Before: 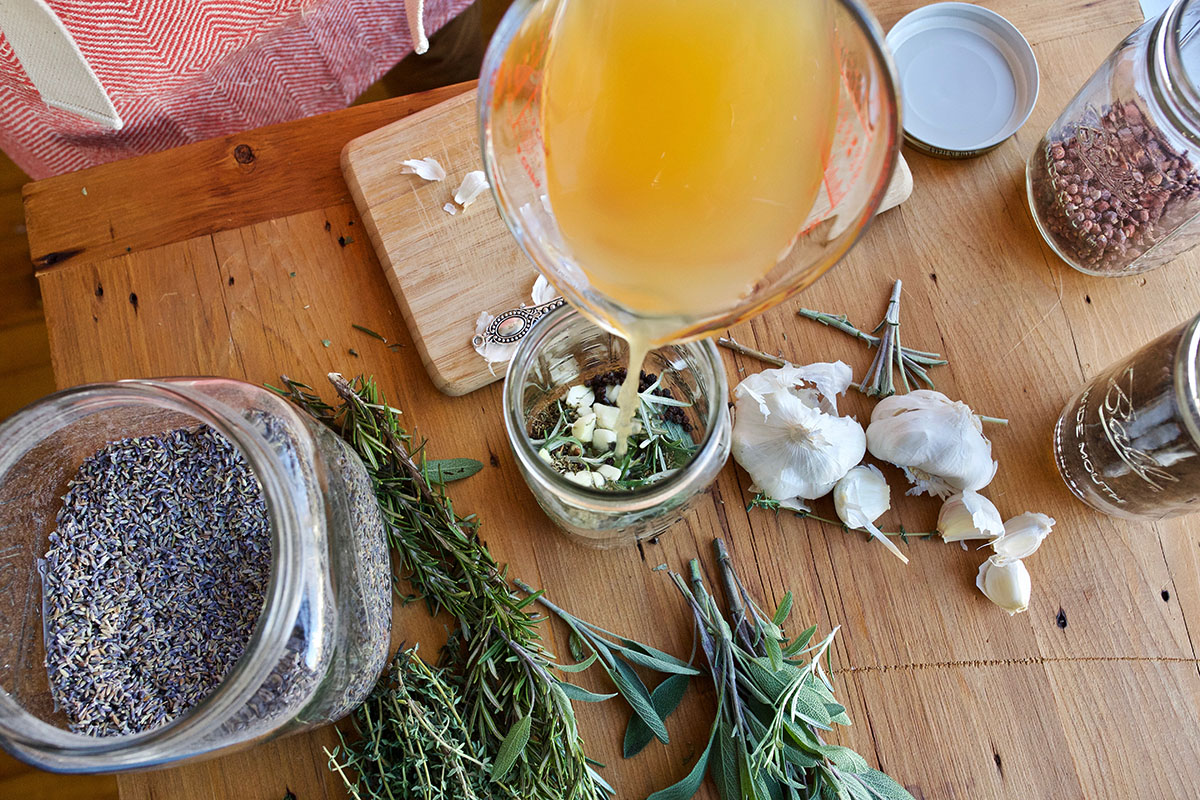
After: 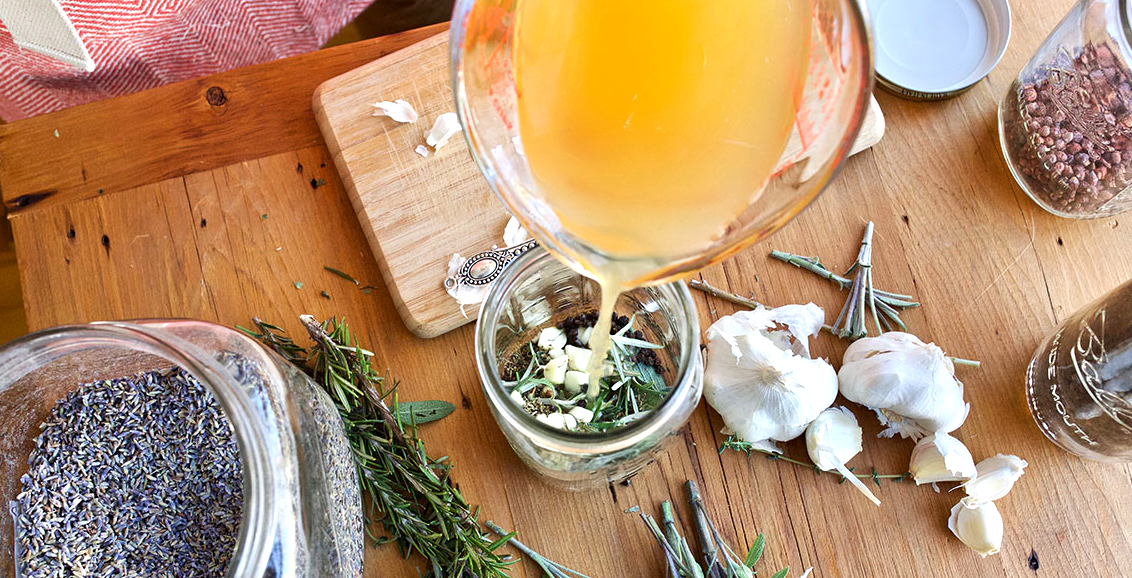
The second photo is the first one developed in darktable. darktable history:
exposure: black level correction 0.001, exposure 0.499 EV, compensate highlight preservation false
crop: left 2.372%, top 7.329%, right 3.233%, bottom 20.306%
